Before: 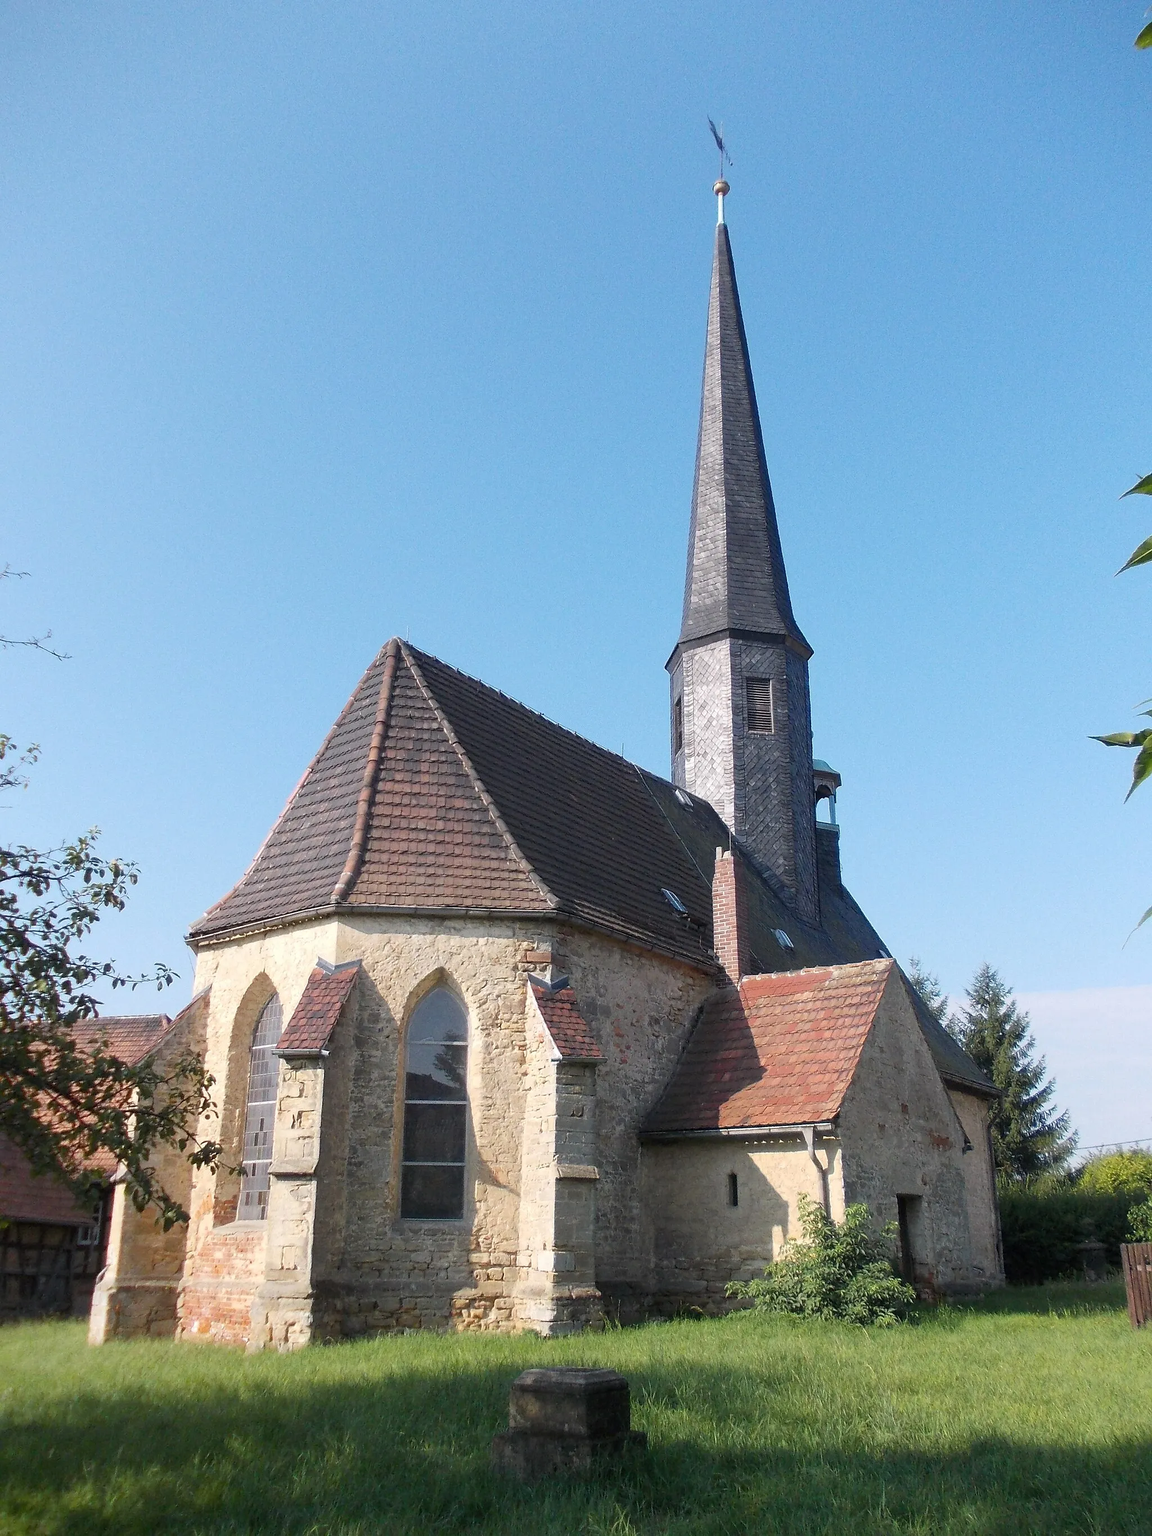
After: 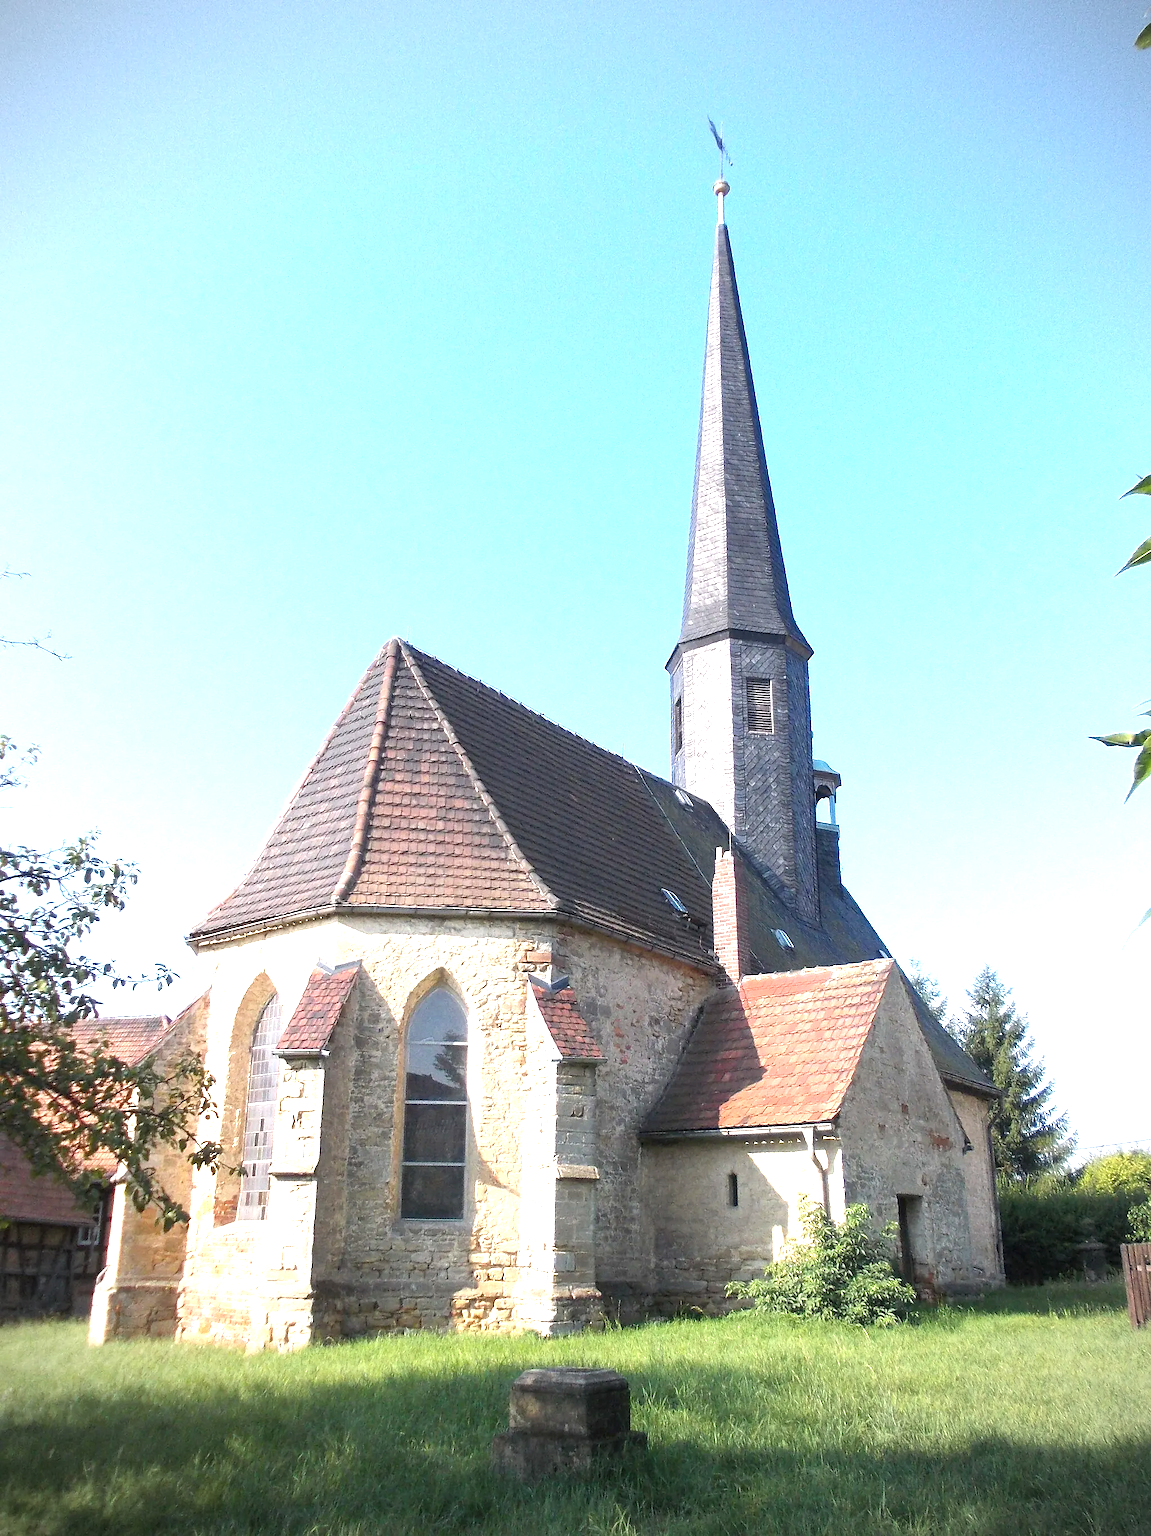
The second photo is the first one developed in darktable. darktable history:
exposure: black level correction 0, exposure 1.2 EV, compensate exposure bias true, compensate highlight preservation false
vignetting: on, module defaults
color balance: on, module defaults
